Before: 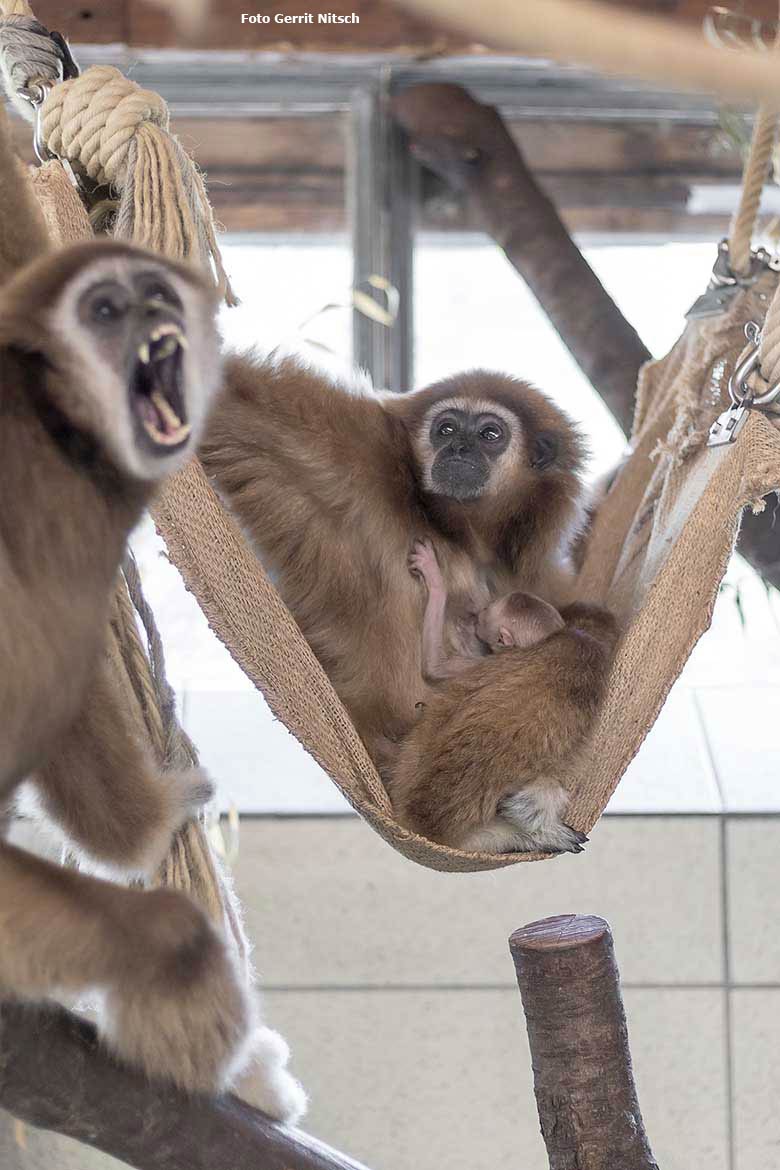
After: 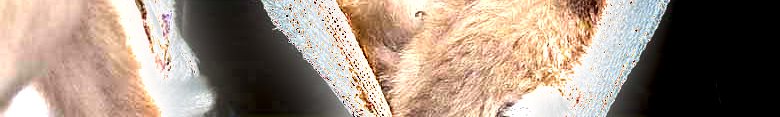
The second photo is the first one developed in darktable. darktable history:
crop and rotate: top 59.084%, bottom 30.916%
exposure: black level correction 0, exposure 2.327 EV, compensate exposure bias true, compensate highlight preservation false
shadows and highlights: radius 44.78, white point adjustment 6.64, compress 79.65%, highlights color adjustment 78.42%, soften with gaussian
